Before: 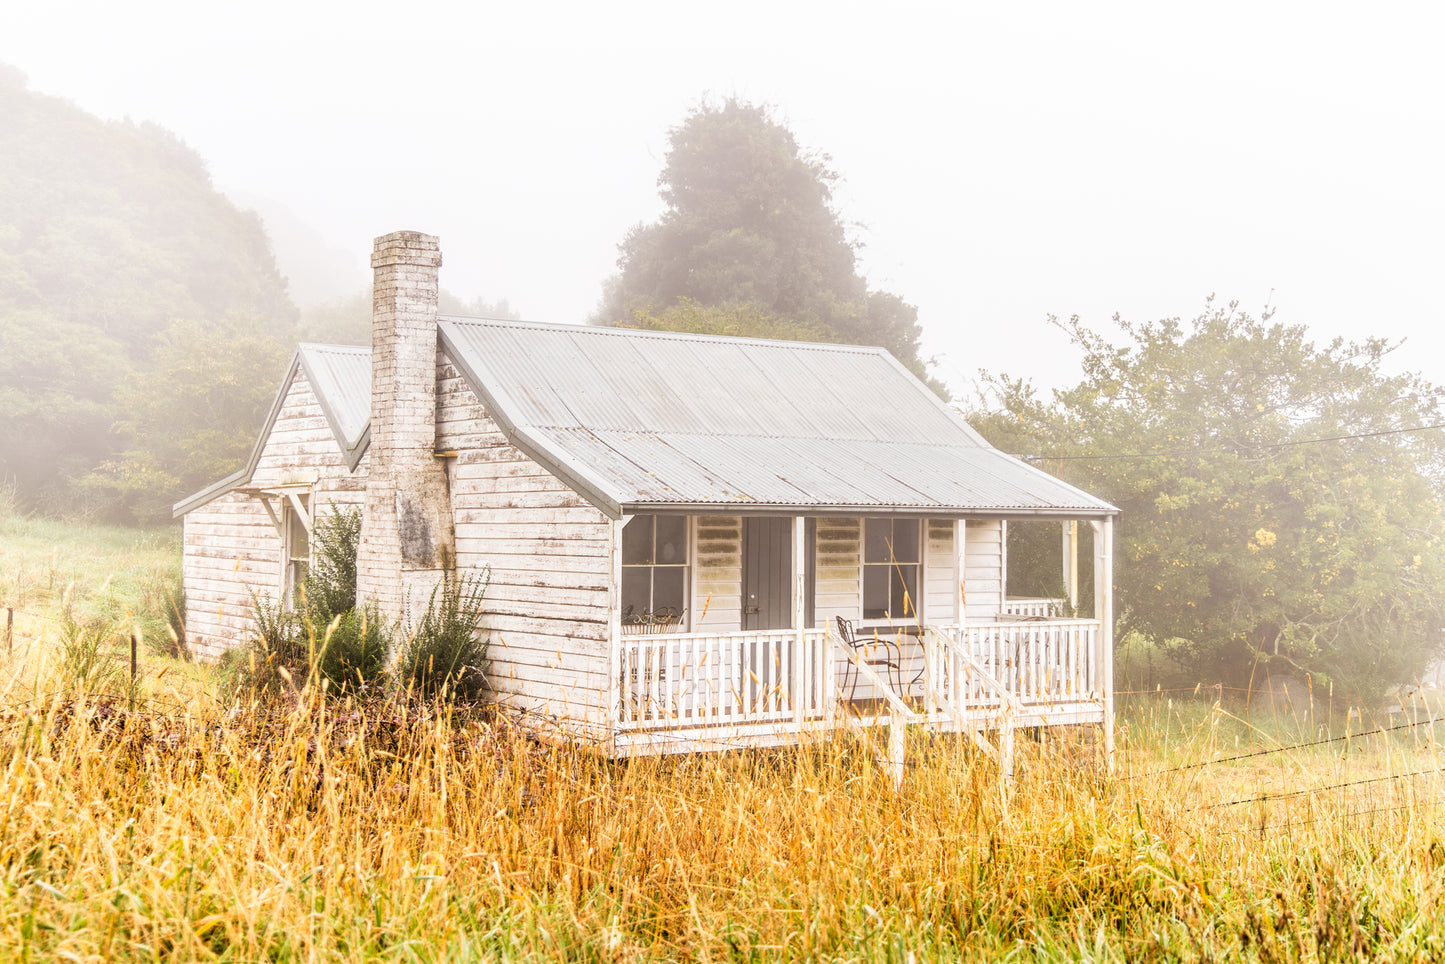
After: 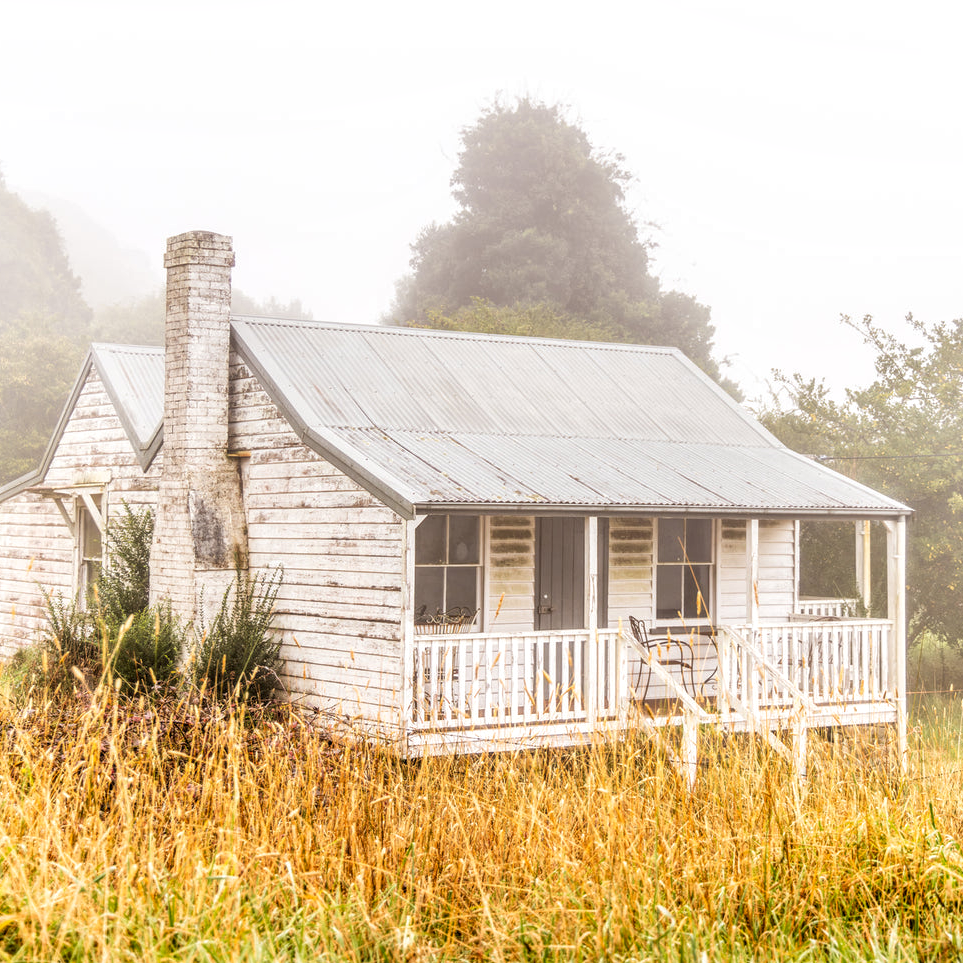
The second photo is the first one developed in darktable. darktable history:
crop and rotate: left 14.385%, right 18.948%
local contrast: on, module defaults
